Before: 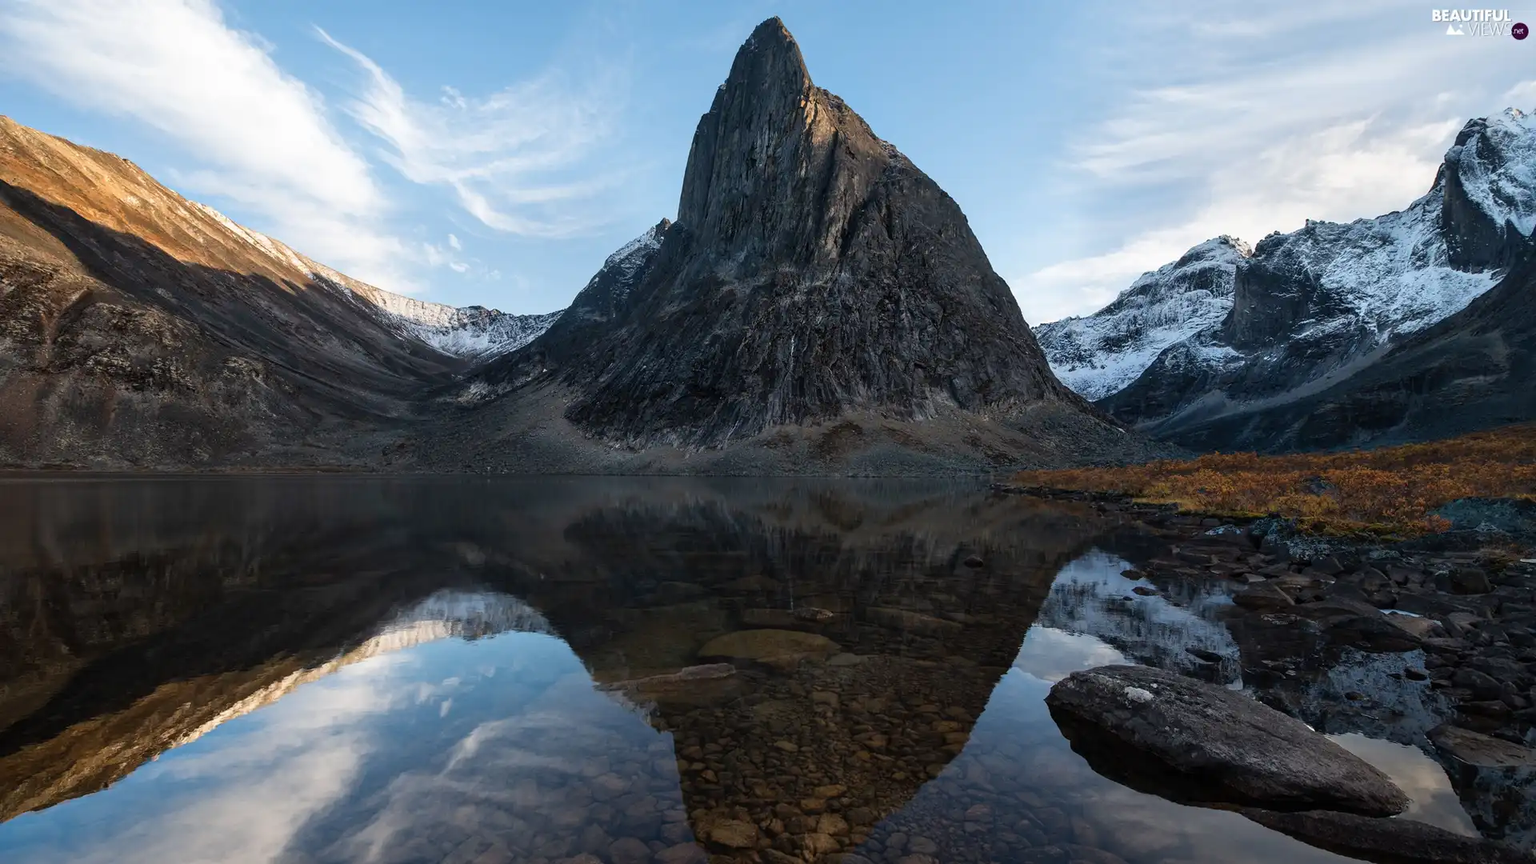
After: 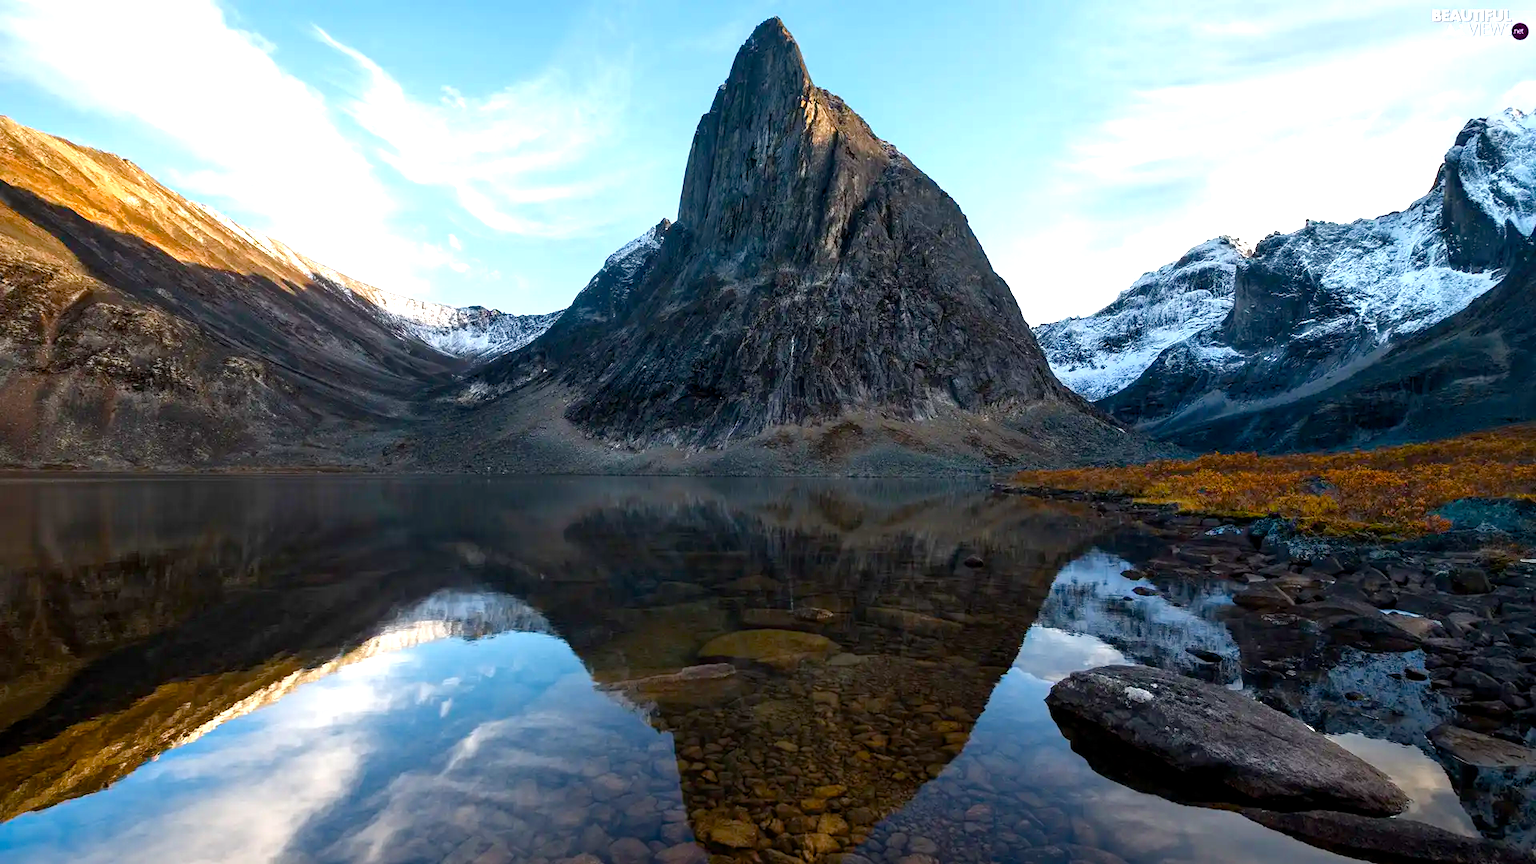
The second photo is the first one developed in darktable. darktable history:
color balance rgb: linear chroma grading › global chroma 0.909%, perceptual saturation grading › global saturation 20%, perceptual saturation grading › highlights -14.074%, perceptual saturation grading › shadows 49.586%, perceptual brilliance grading › global brilliance 17.394%
exposure: black level correction 0.002, exposure 0.145 EV, compensate exposure bias true, compensate highlight preservation false
tone equalizer: edges refinement/feathering 500, mask exposure compensation -1.57 EV, preserve details no
